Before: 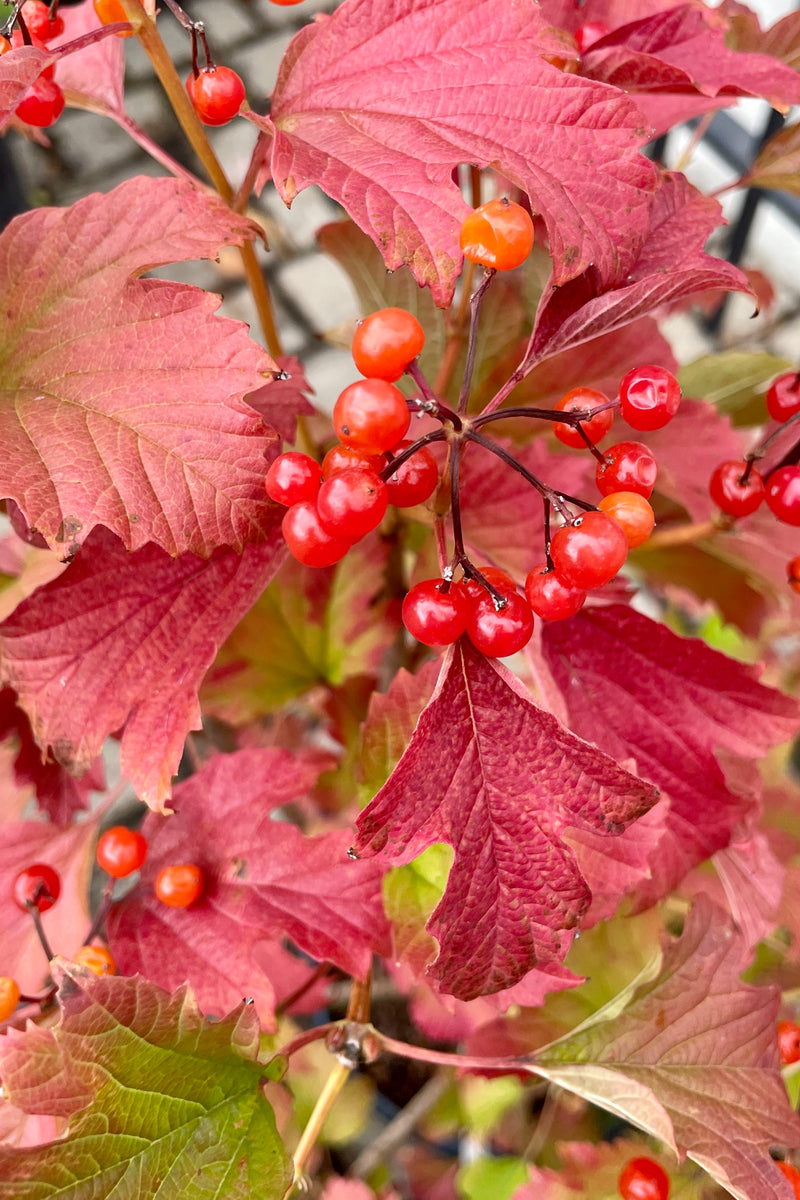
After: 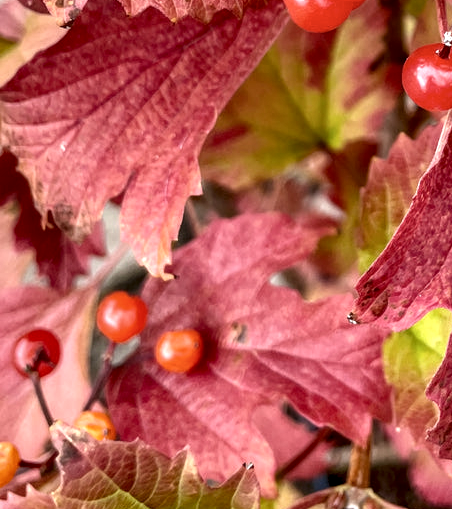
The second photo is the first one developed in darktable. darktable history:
local contrast: highlights 60%, shadows 60%, detail 160%
shadows and highlights: soften with gaussian
color zones: curves: ch1 [(0.077, 0.436) (0.25, 0.5) (0.75, 0.5)]
crop: top 44.591%, right 43.45%, bottom 12.984%
